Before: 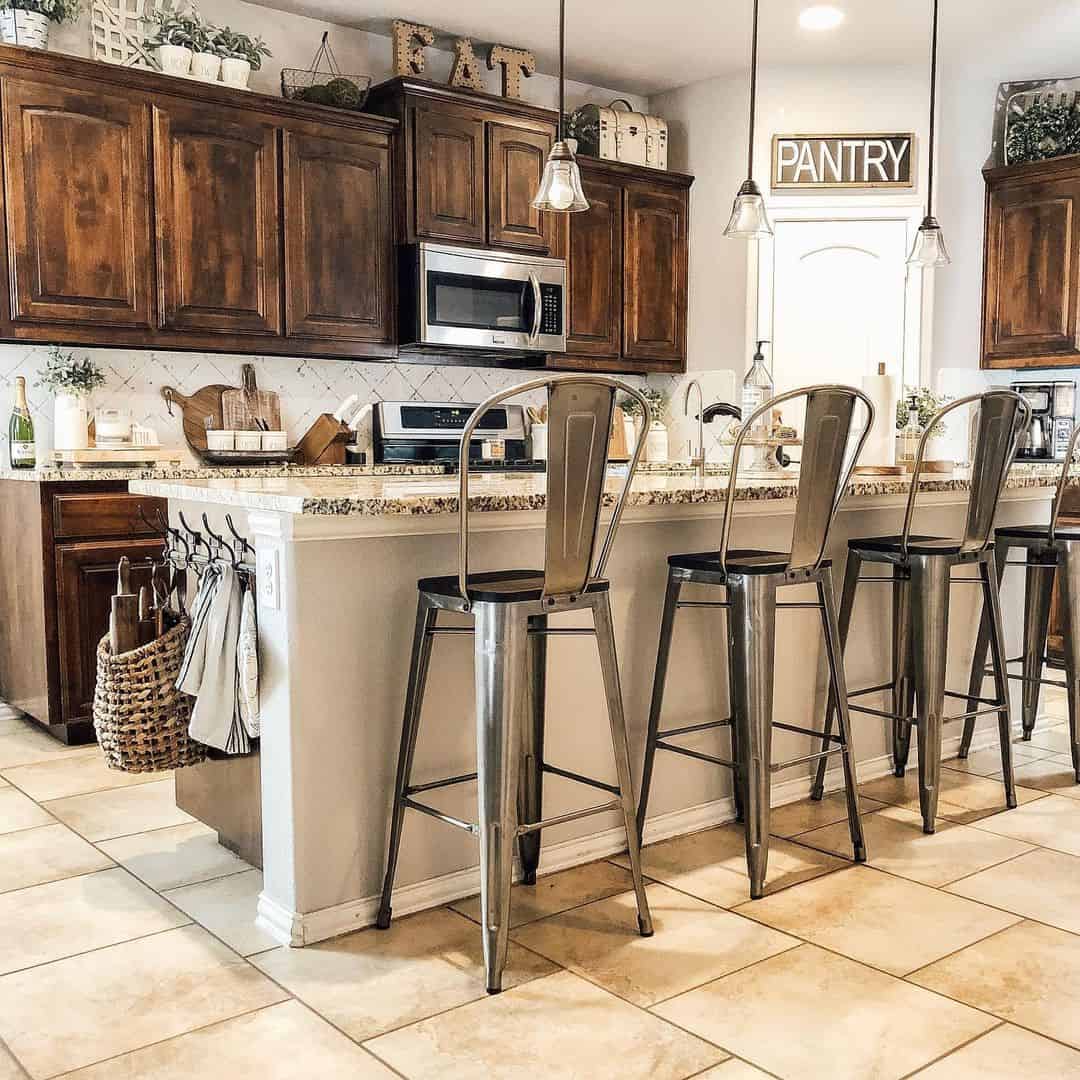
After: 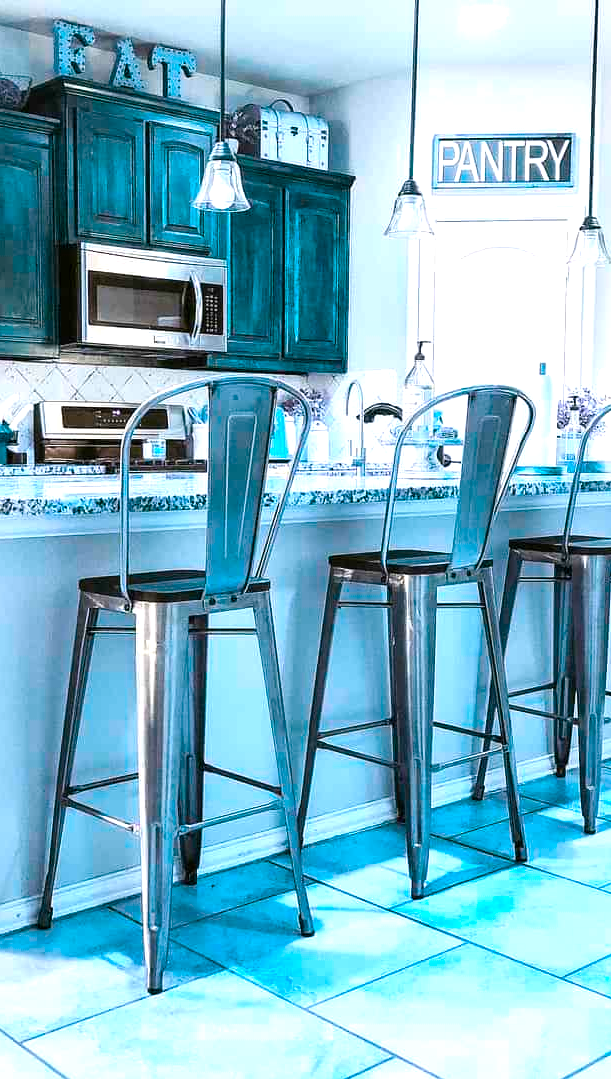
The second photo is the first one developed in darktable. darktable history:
exposure: exposure 0.574 EV, compensate highlight preservation false
color balance rgb: hue shift 180°, global vibrance 50%, contrast 0.32%
crop: left 31.458%, top 0%, right 11.876%
